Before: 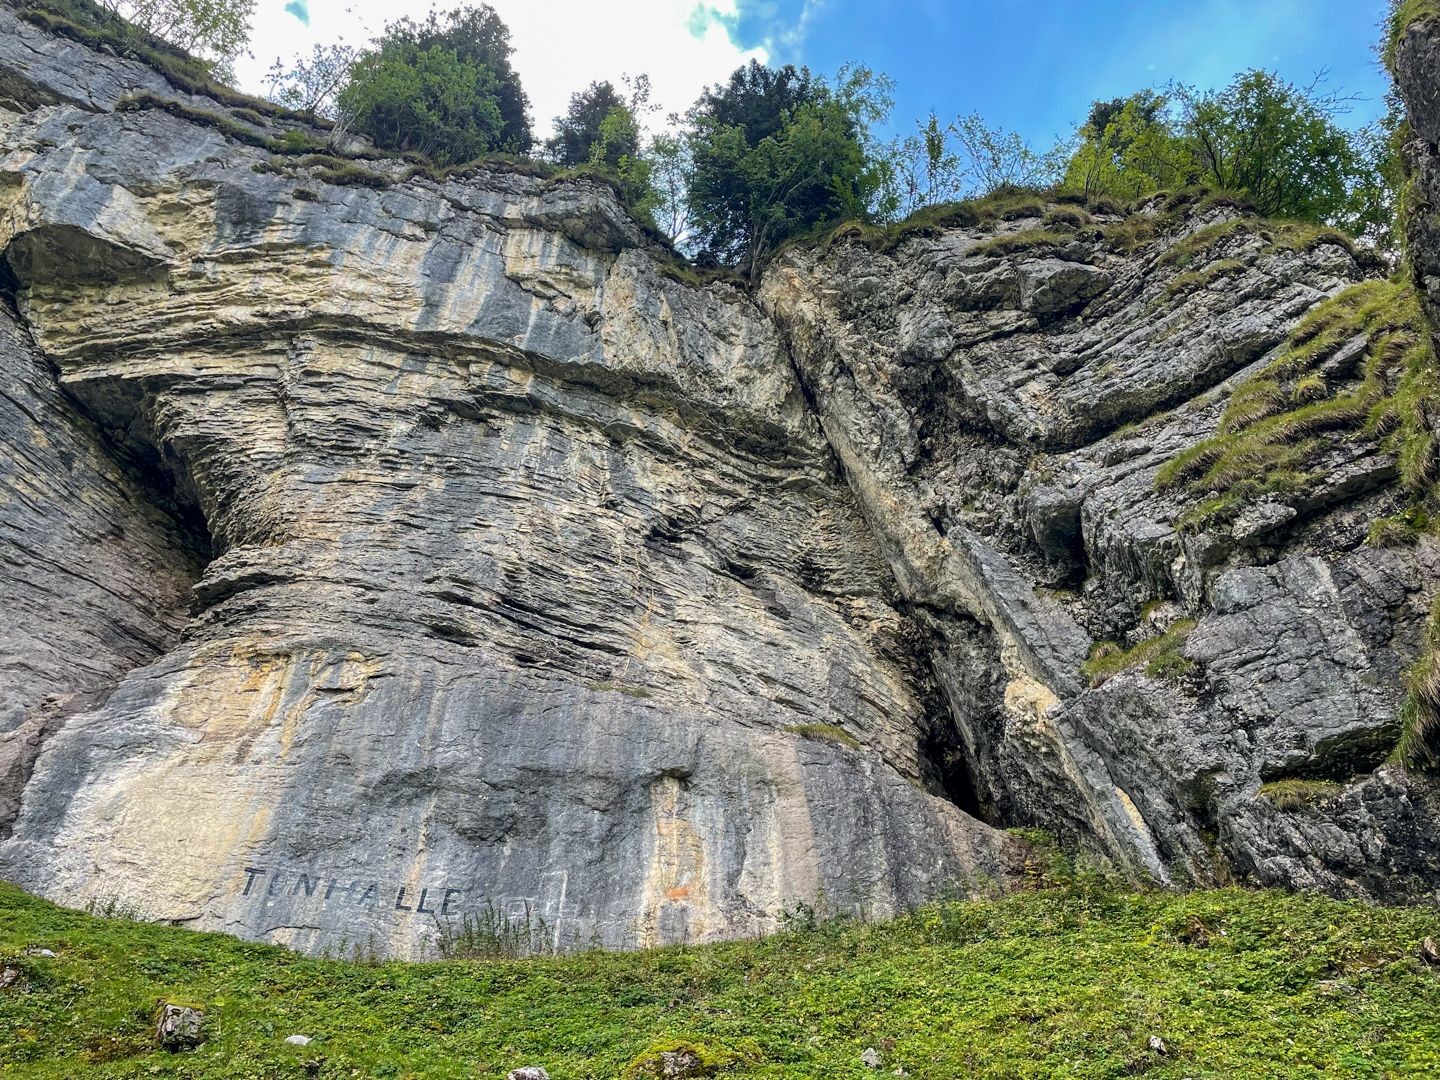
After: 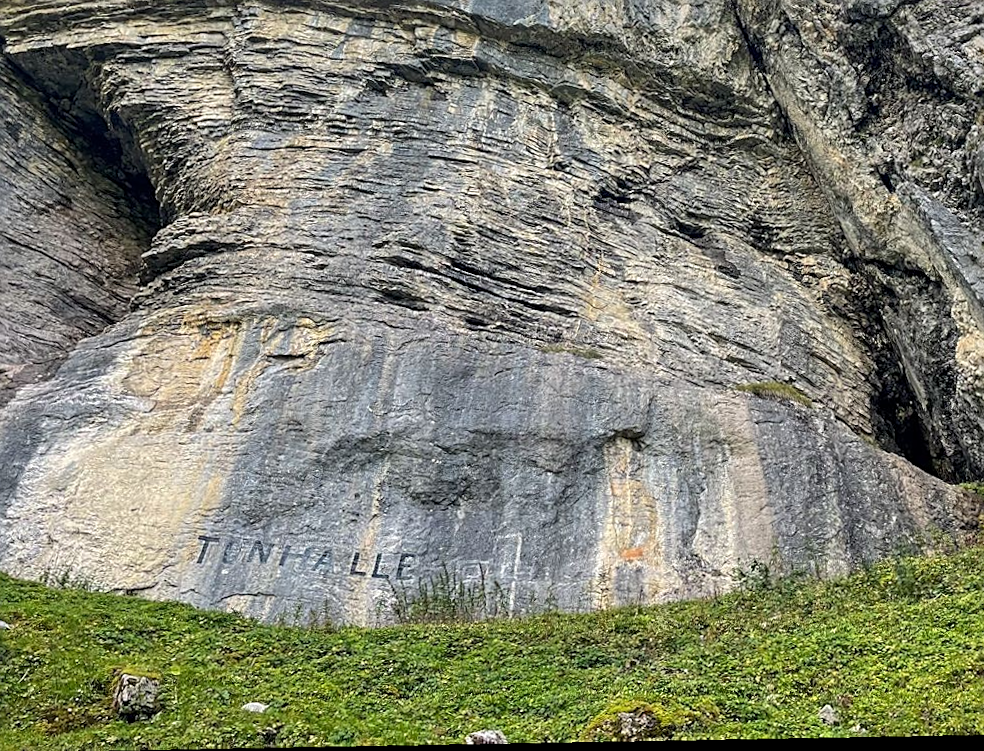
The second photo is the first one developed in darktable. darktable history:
rotate and perspective: rotation -1.77°, lens shift (horizontal) 0.004, automatic cropping off
sharpen: on, module defaults
crop and rotate: angle -0.82°, left 3.85%, top 31.828%, right 27.992%
